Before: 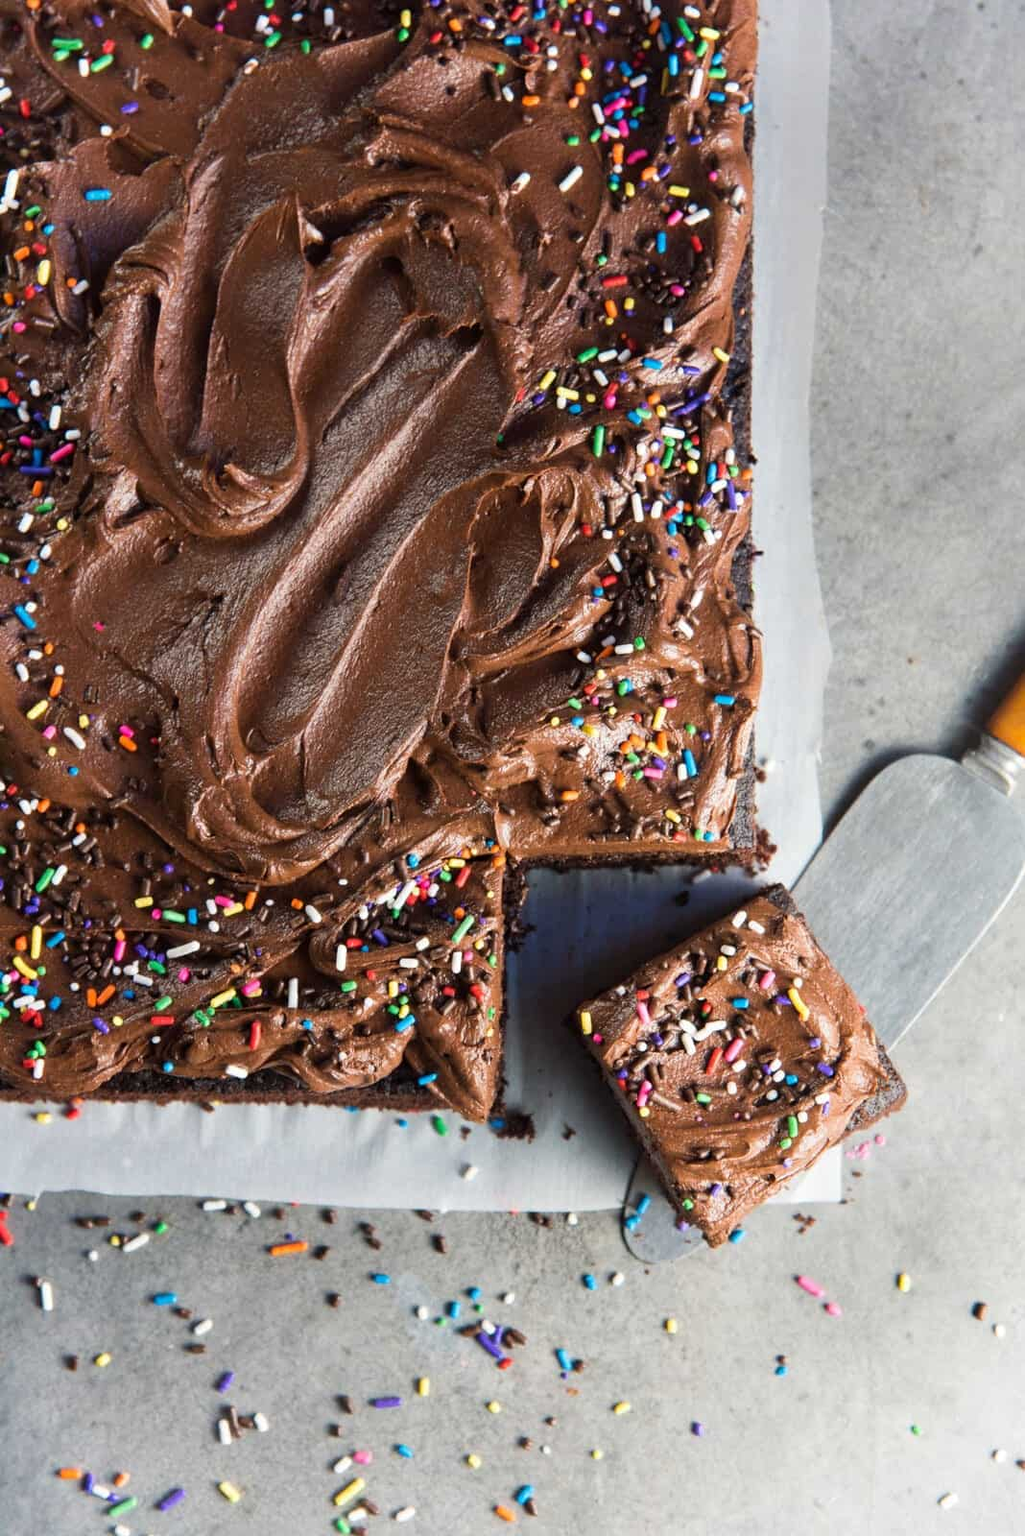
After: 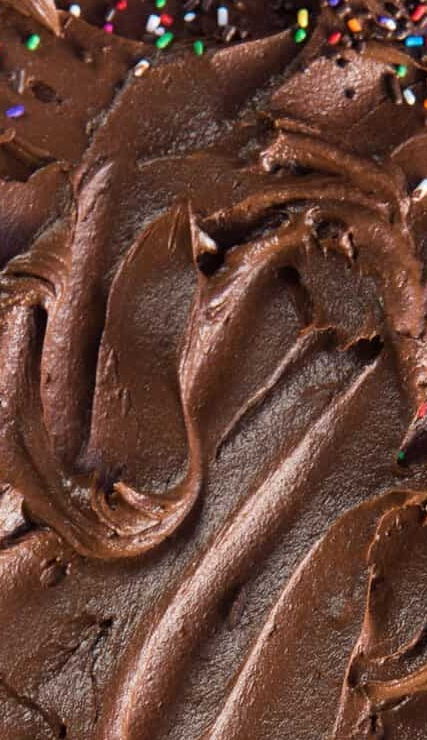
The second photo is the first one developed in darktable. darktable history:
crop and rotate: left 11.304%, top 0.102%, right 48.682%, bottom 53.606%
